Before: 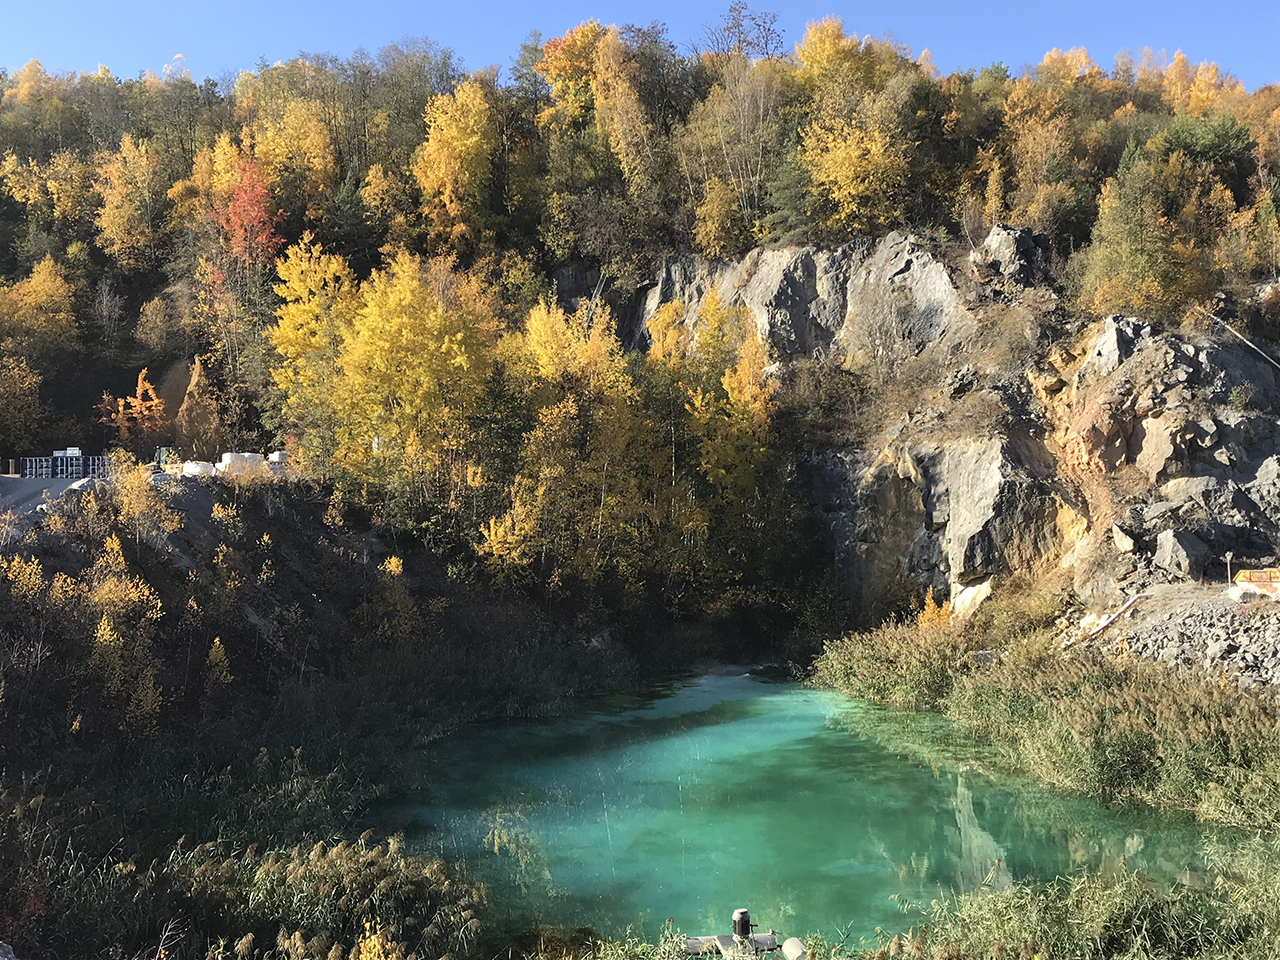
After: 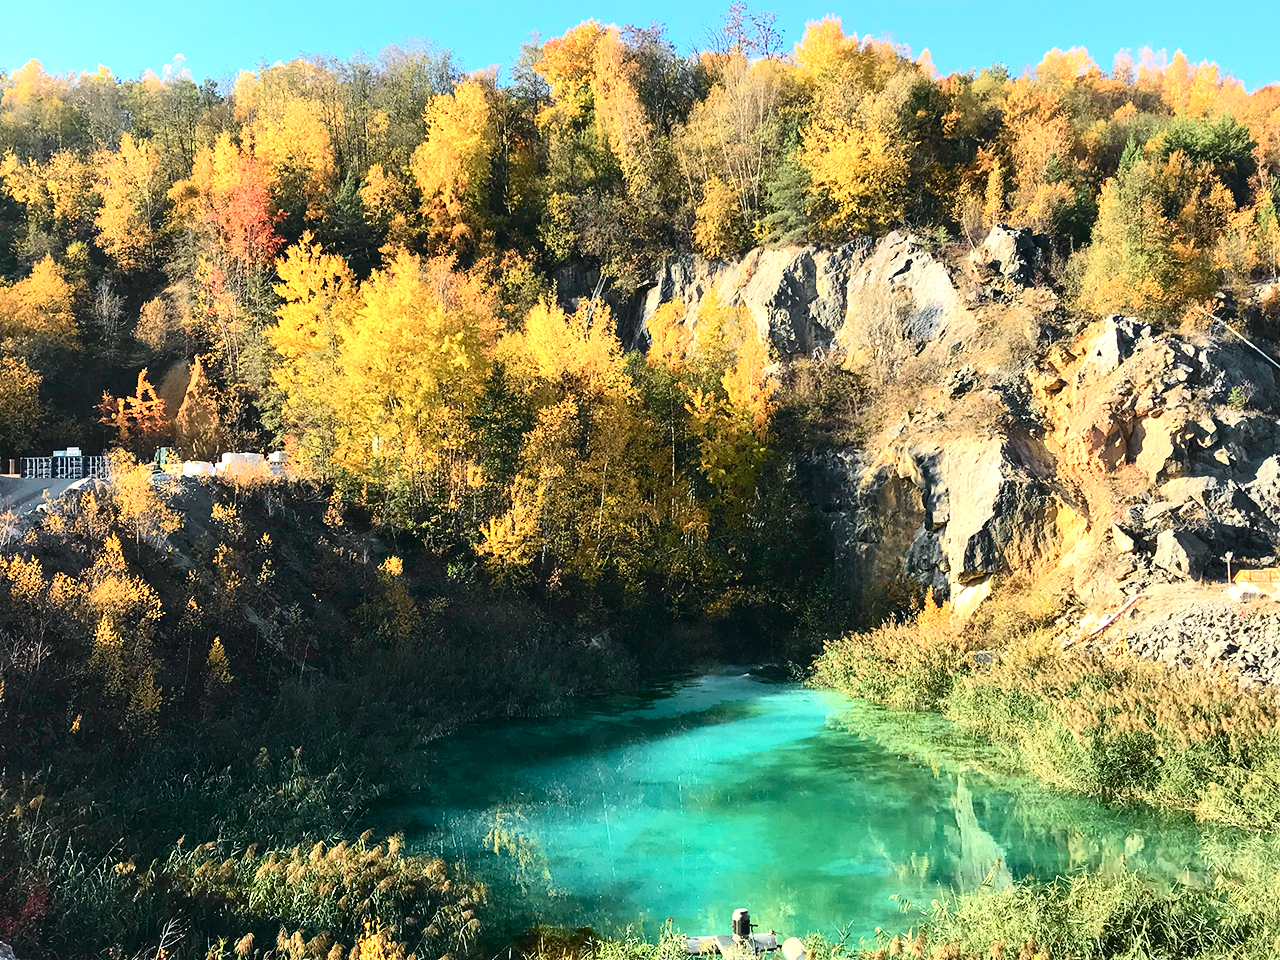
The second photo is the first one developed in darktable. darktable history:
local contrast: mode bilateral grid, contrast 20, coarseness 50, detail 120%, midtone range 0.2
tone curve: curves: ch0 [(0, 0.028) (0.037, 0.05) (0.123, 0.108) (0.19, 0.164) (0.269, 0.247) (0.475, 0.533) (0.595, 0.695) (0.718, 0.823) (0.855, 0.913) (1, 0.982)]; ch1 [(0, 0) (0.243, 0.245) (0.427, 0.41) (0.493, 0.481) (0.505, 0.502) (0.536, 0.545) (0.56, 0.582) (0.611, 0.644) (0.769, 0.807) (1, 1)]; ch2 [(0, 0) (0.249, 0.216) (0.349, 0.321) (0.424, 0.442) (0.476, 0.483) (0.498, 0.499) (0.517, 0.519) (0.532, 0.55) (0.569, 0.608) (0.614, 0.661) (0.706, 0.75) (0.808, 0.809) (0.991, 0.968)], color space Lab, independent channels, preserve colors none
exposure: exposure 0.515 EV, compensate highlight preservation false
